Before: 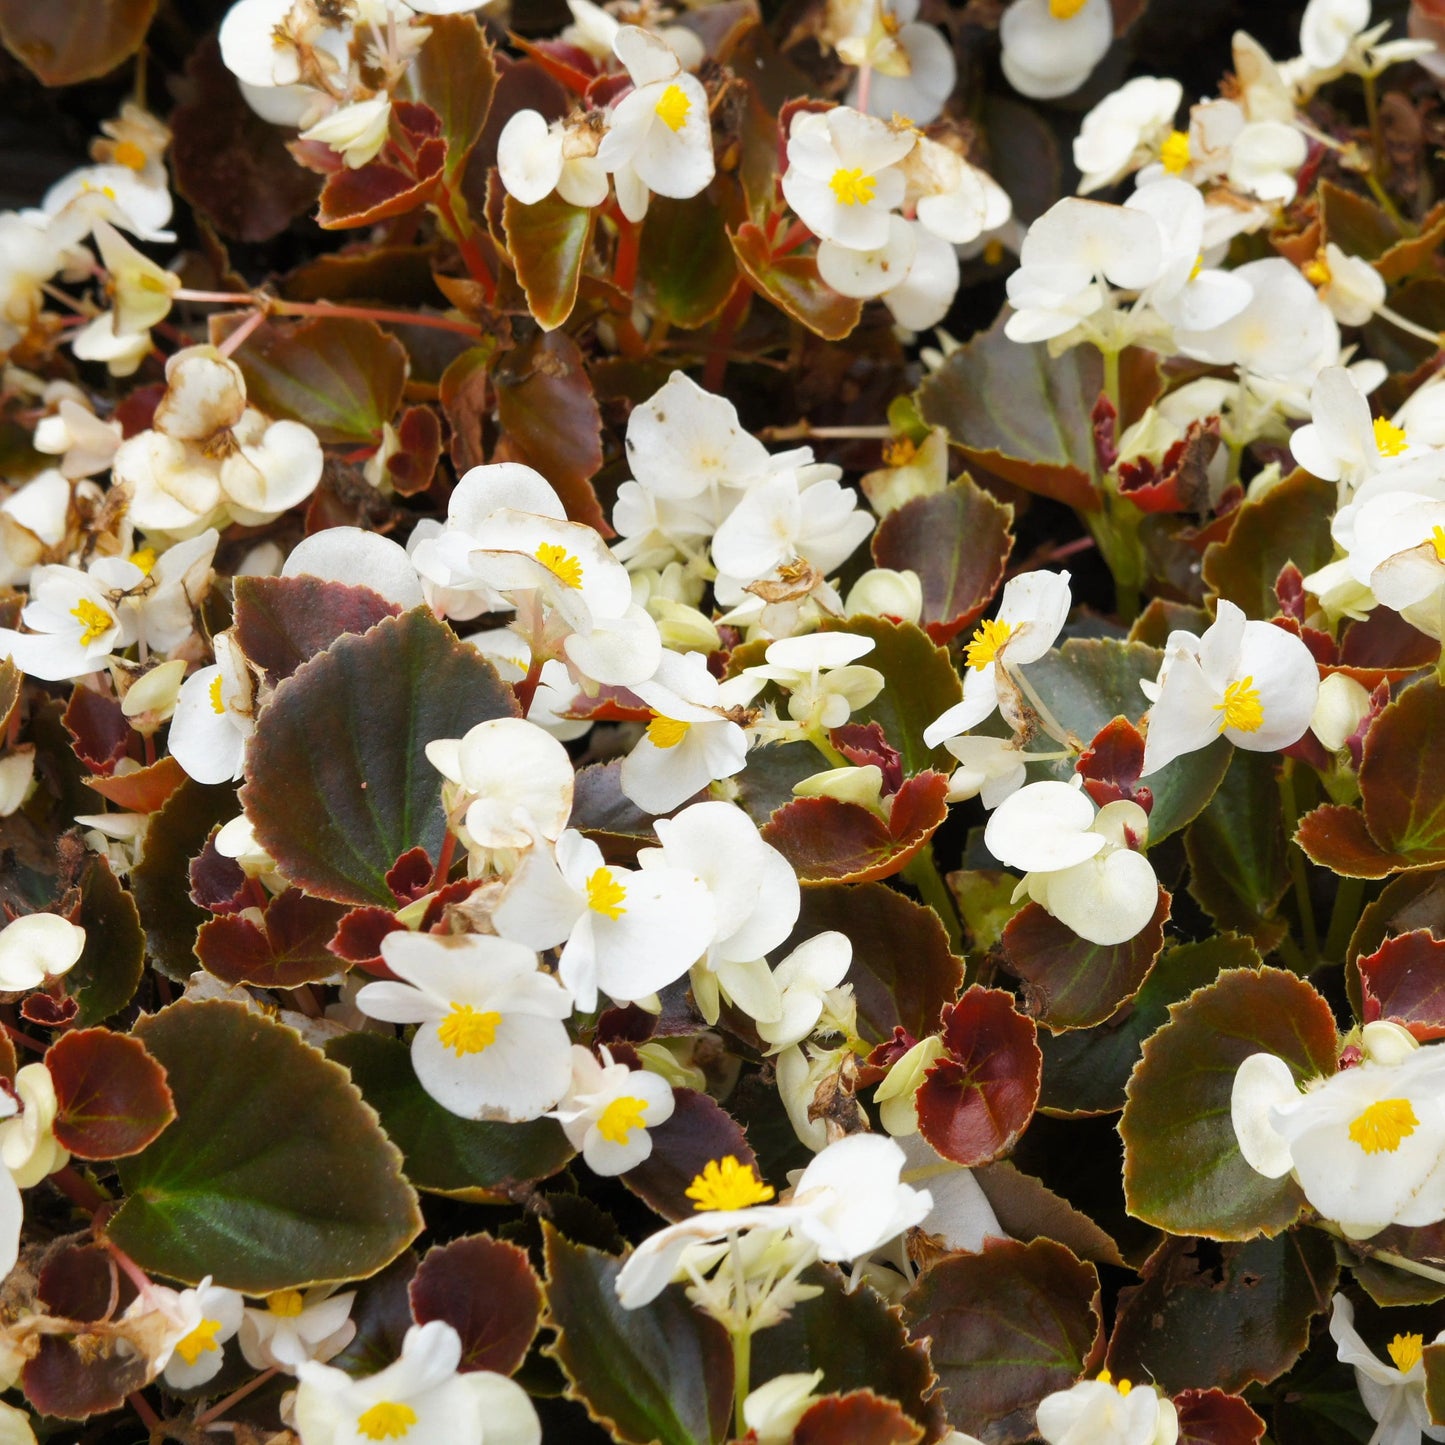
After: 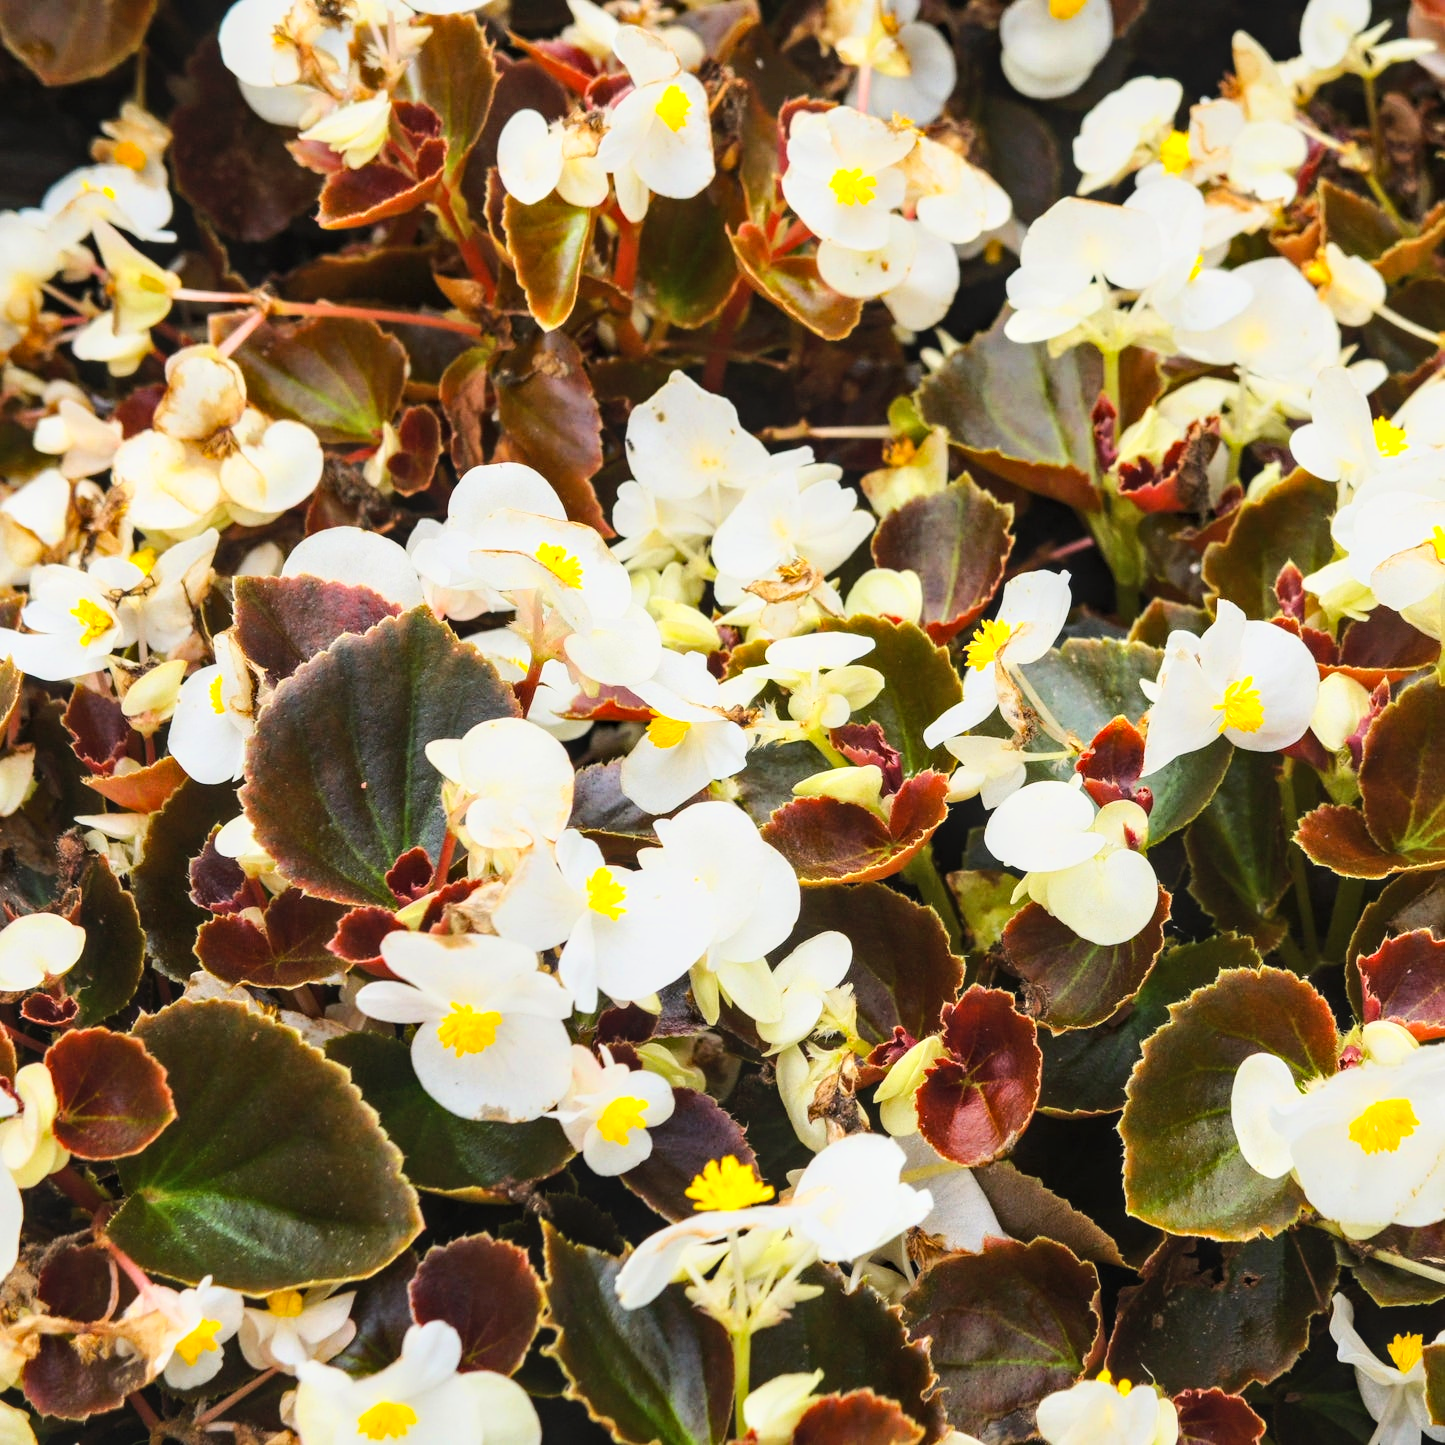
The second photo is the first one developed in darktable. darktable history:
local contrast: detail 118%
base curve: curves: ch0 [(0, 0) (0.028, 0.03) (0.121, 0.232) (0.46, 0.748) (0.859, 0.968) (1, 1)], preserve colors average RGB
haze removal: compatibility mode true, adaptive false
